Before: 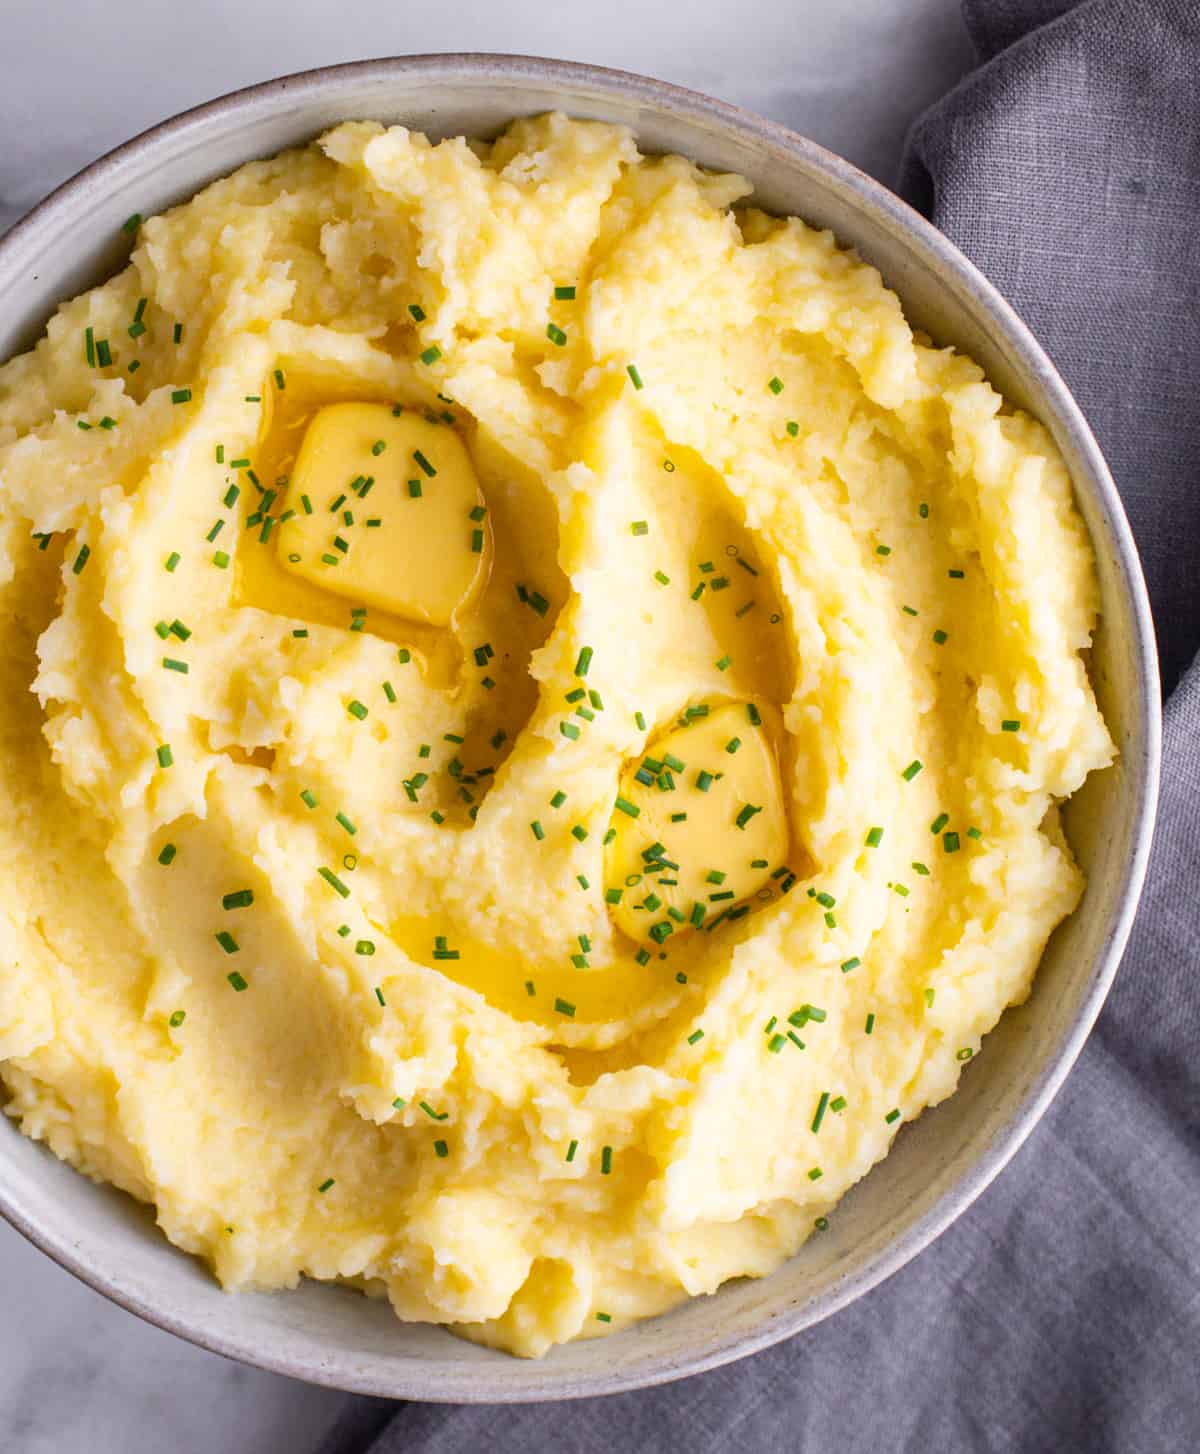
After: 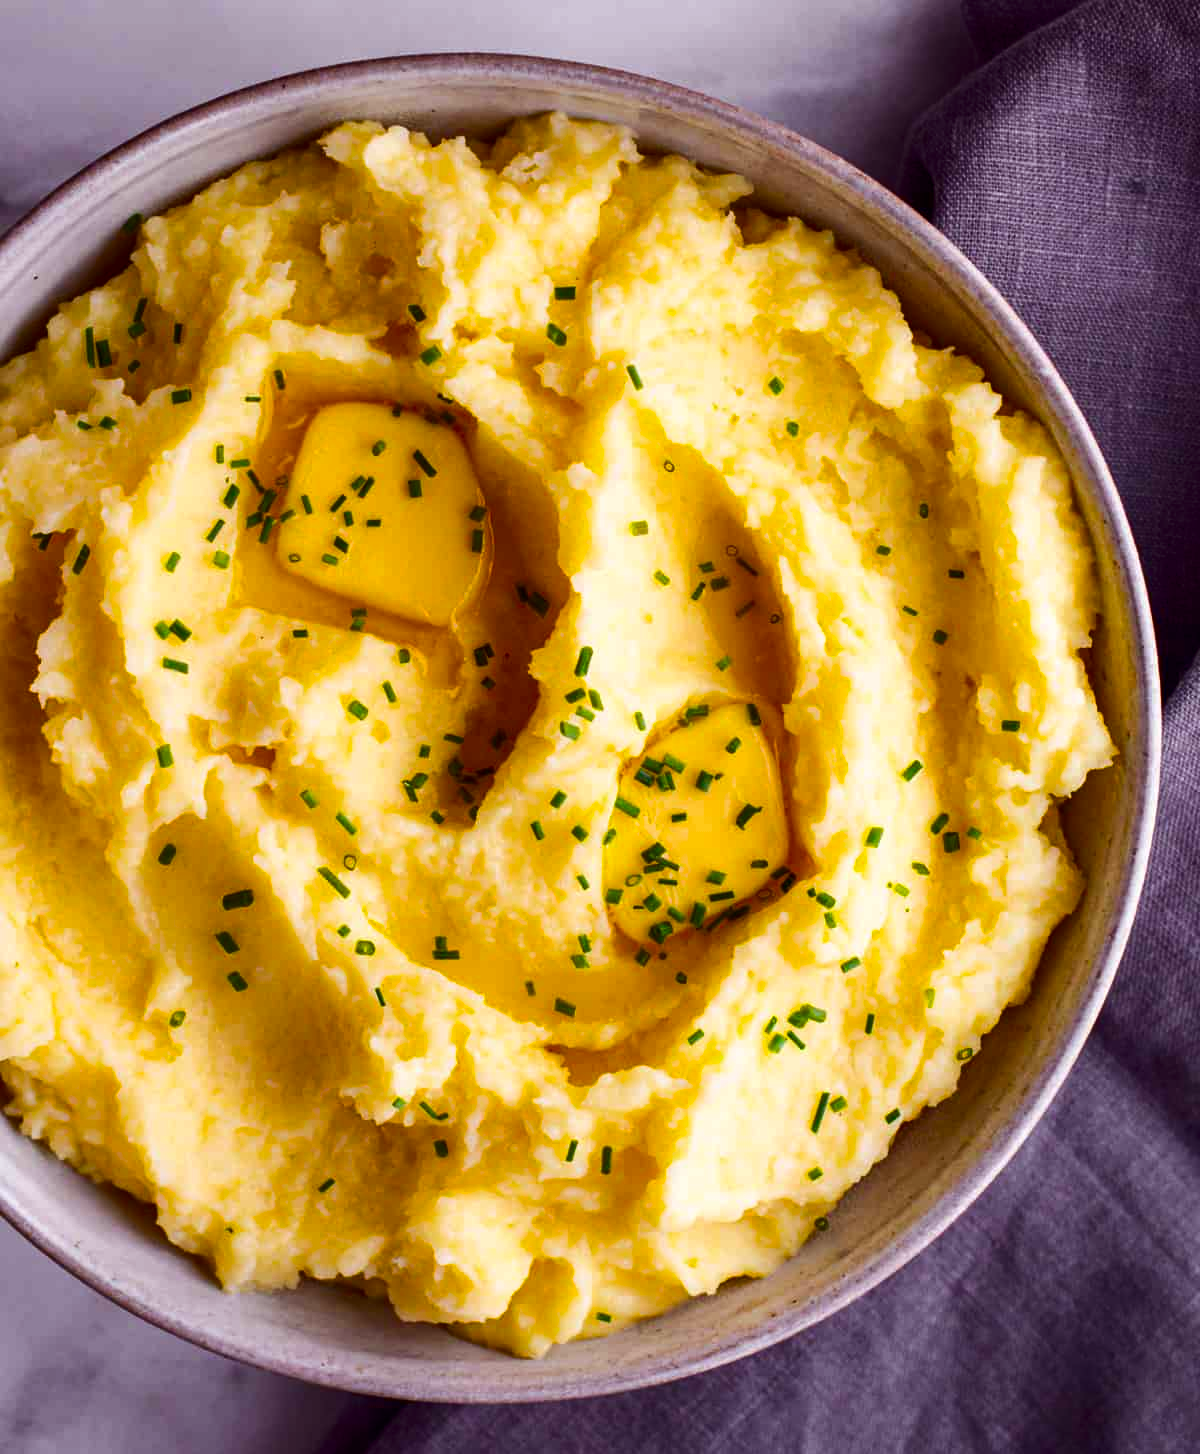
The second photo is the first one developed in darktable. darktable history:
color balance rgb: power › luminance -7.993%, power › chroma 1.327%, power › hue 330.49°, perceptual saturation grading › global saturation 29.915%
contrast brightness saturation: contrast 0.131, brightness -0.224, saturation 0.141
